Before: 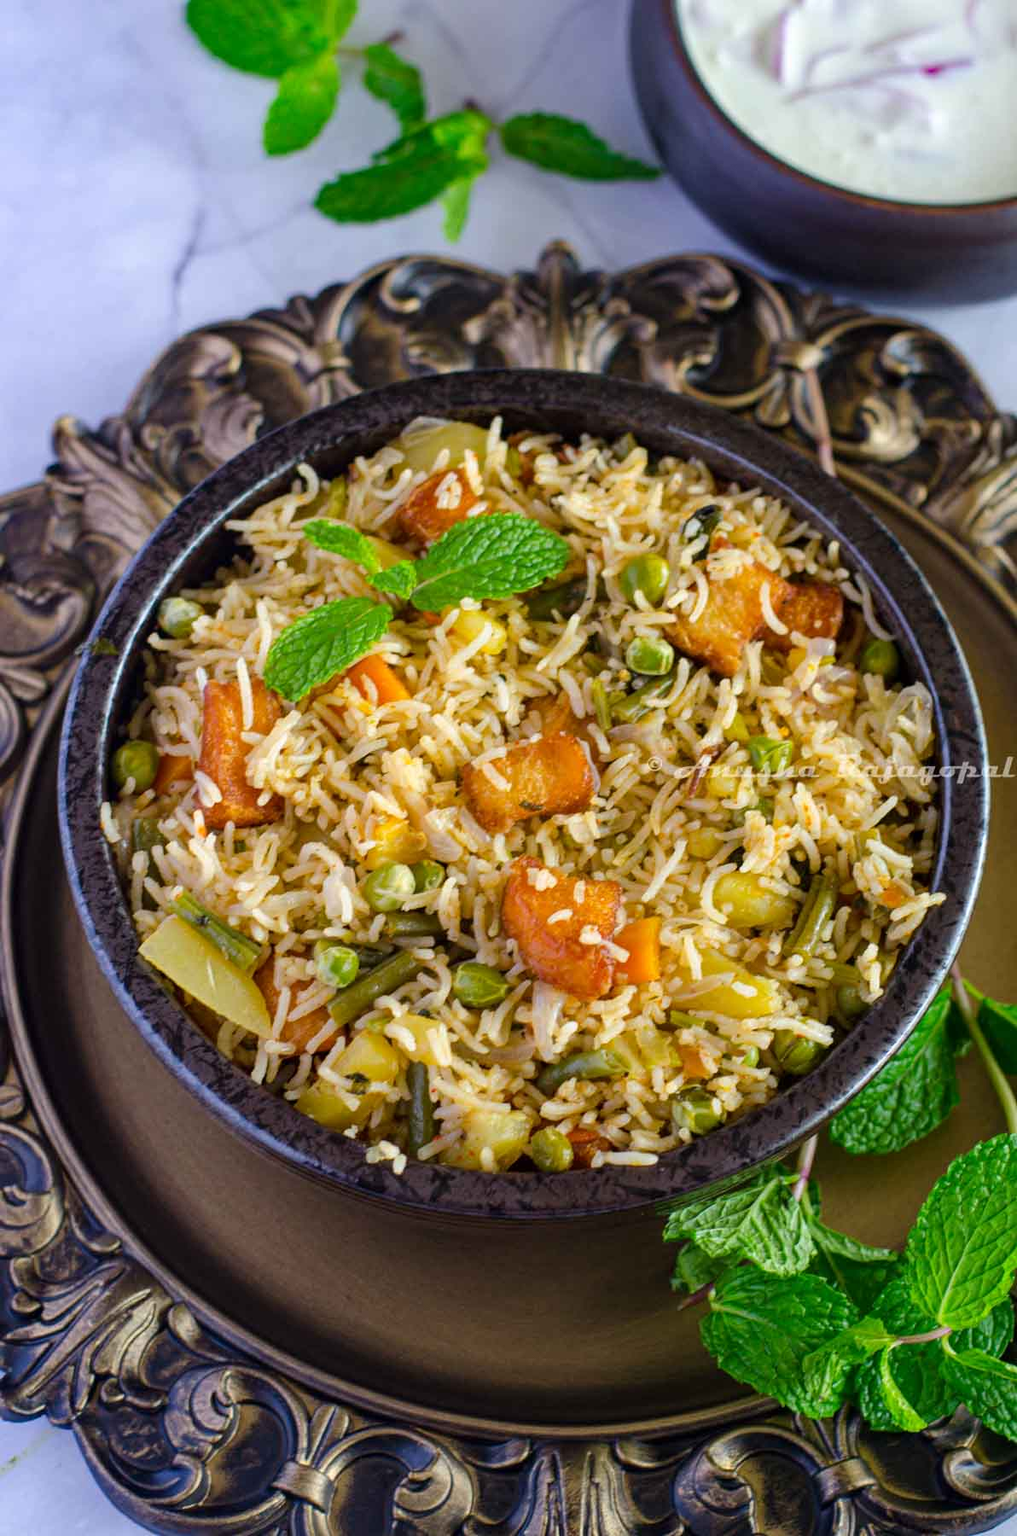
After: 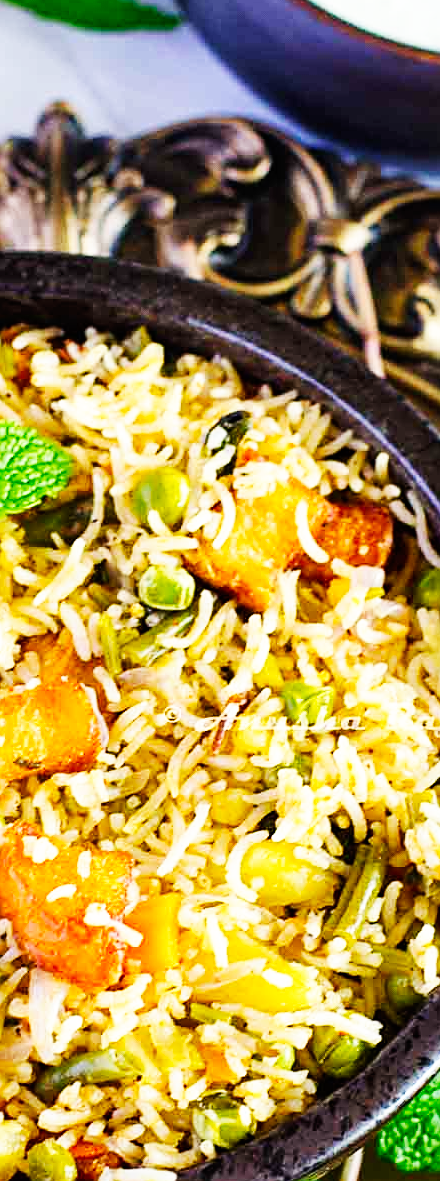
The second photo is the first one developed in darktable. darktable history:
base curve: curves: ch0 [(0, 0) (0.007, 0.004) (0.027, 0.03) (0.046, 0.07) (0.207, 0.54) (0.442, 0.872) (0.673, 0.972) (1, 1)], preserve colors none
crop and rotate: left 49.936%, top 10.094%, right 13.136%, bottom 24.256%
sharpen: on, module defaults
